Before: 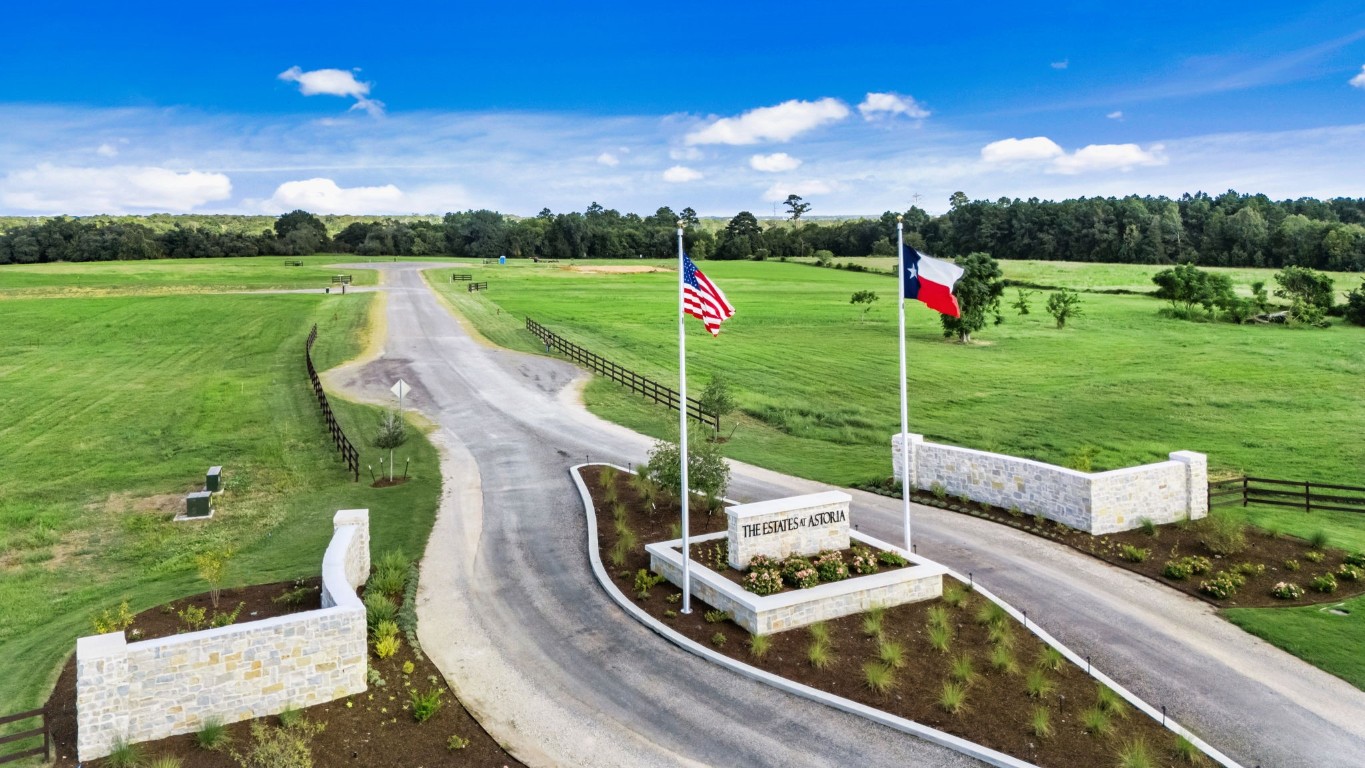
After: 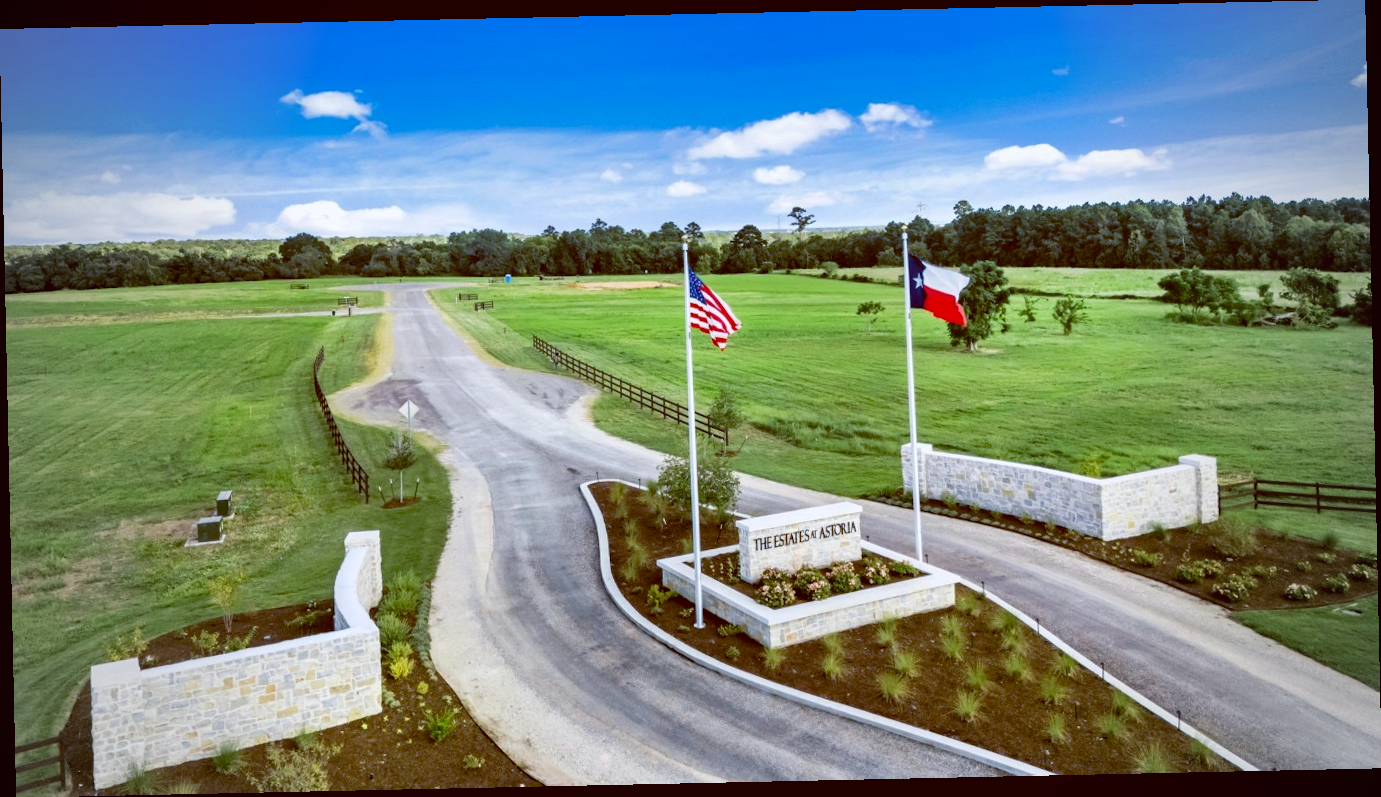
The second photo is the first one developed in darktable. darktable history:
rotate and perspective: rotation -1.24°, automatic cropping off
vignetting: fall-off start 97%, fall-off radius 100%, width/height ratio 0.609, unbound false
color balance: lift [1, 1.015, 1.004, 0.985], gamma [1, 0.958, 0.971, 1.042], gain [1, 0.956, 0.977, 1.044]
